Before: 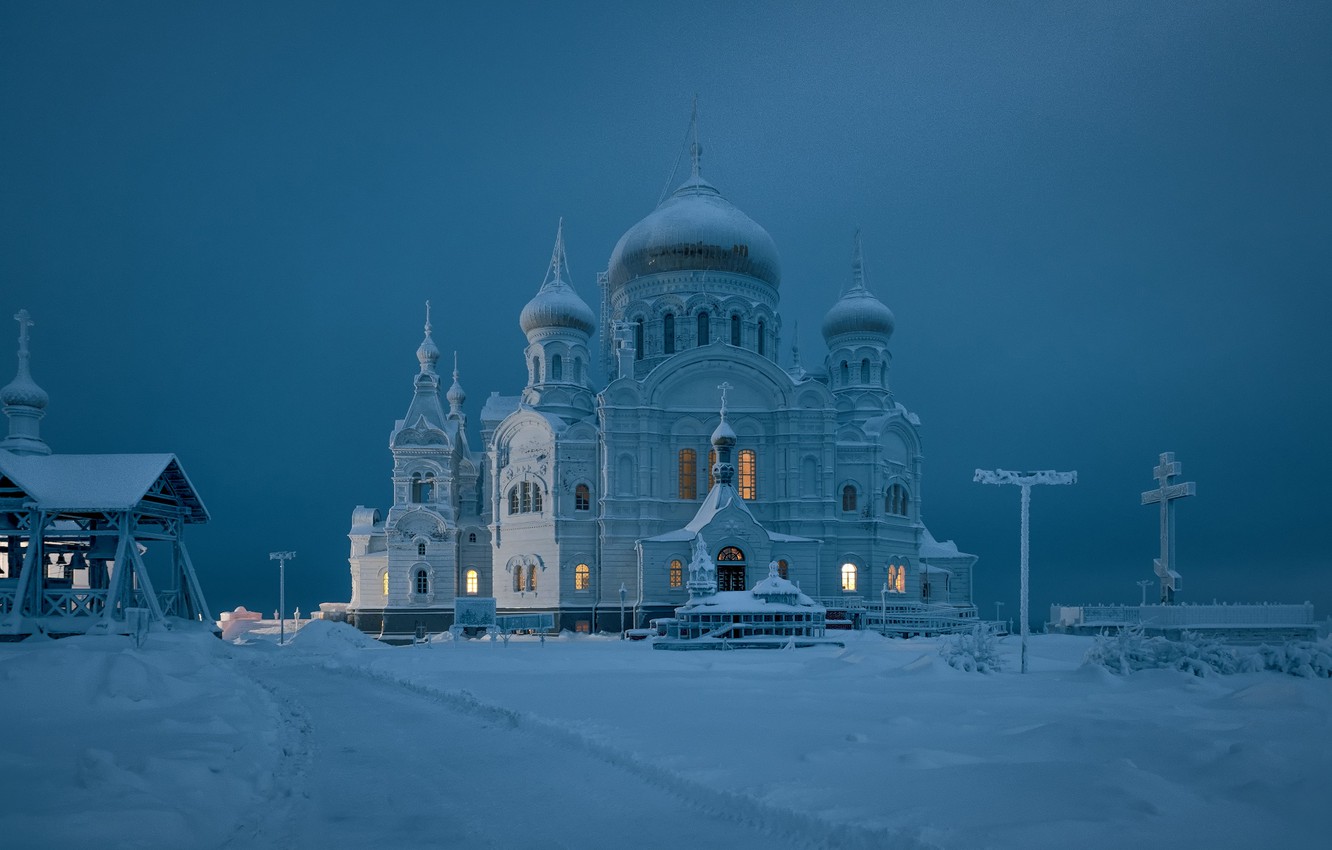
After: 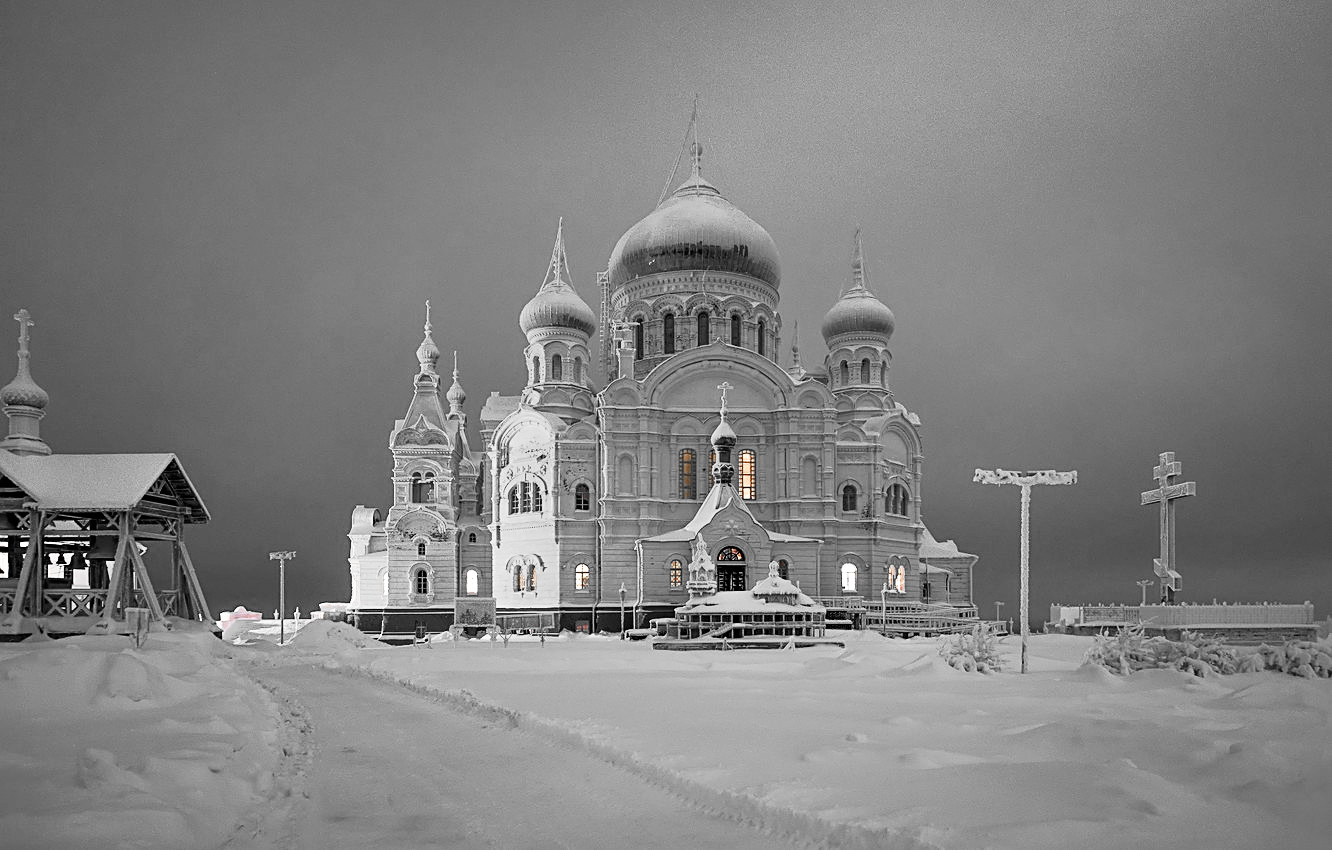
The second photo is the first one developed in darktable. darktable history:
base curve: curves: ch0 [(0, 0) (0.007, 0.004) (0.027, 0.03) (0.046, 0.07) (0.207, 0.54) (0.442, 0.872) (0.673, 0.972) (1, 1)], preserve colors none
sharpen: on, module defaults
color zones: curves: ch0 [(0, 0.497) (0.096, 0.361) (0.221, 0.538) (0.429, 0.5) (0.571, 0.5) (0.714, 0.5) (0.857, 0.5) (1, 0.497)]; ch1 [(0, 0.5) (0.143, 0.5) (0.257, -0.002) (0.429, 0.04) (0.571, -0.001) (0.714, -0.015) (0.857, 0.024) (1, 0.5)]
